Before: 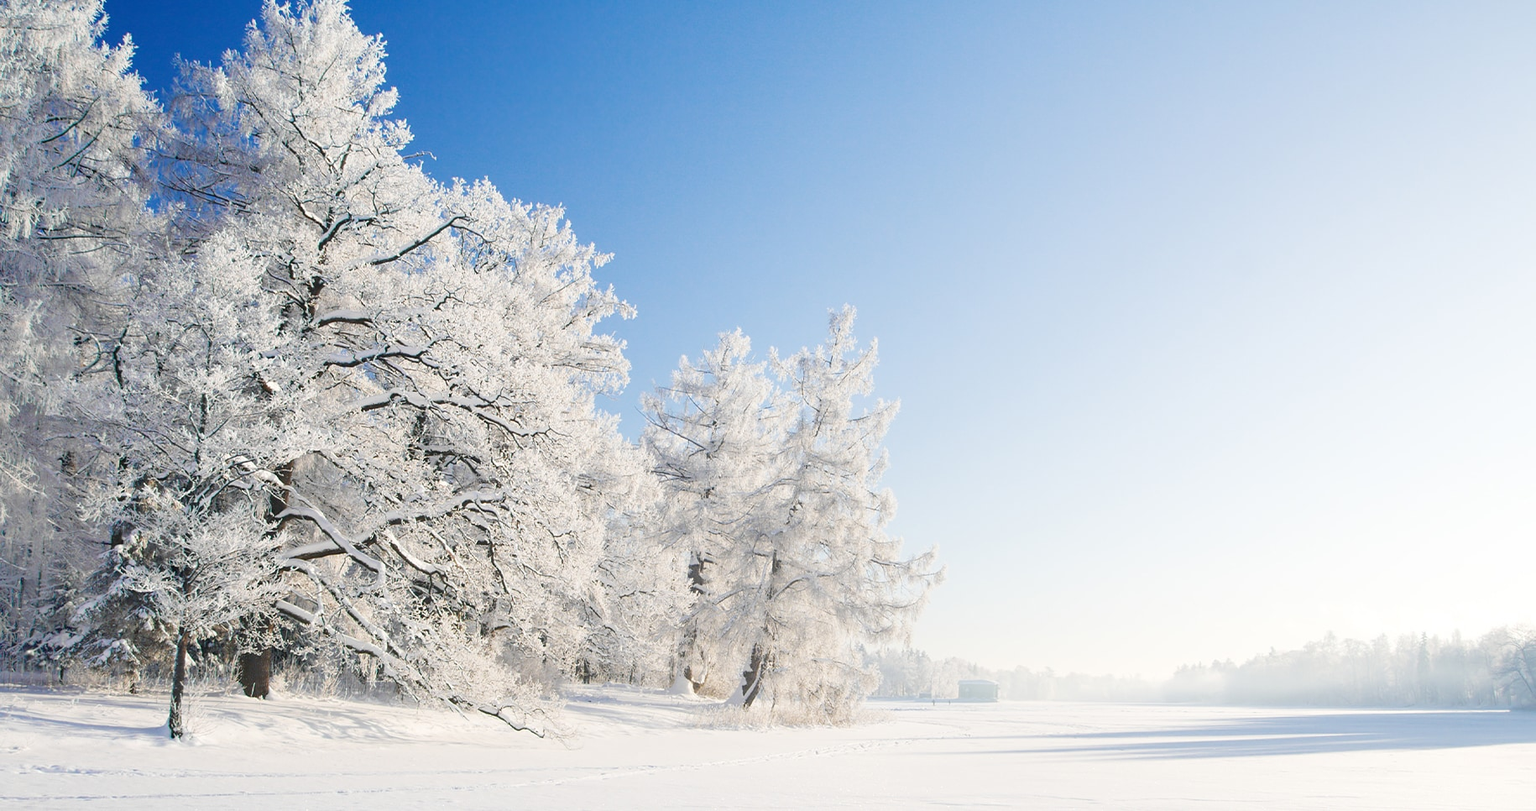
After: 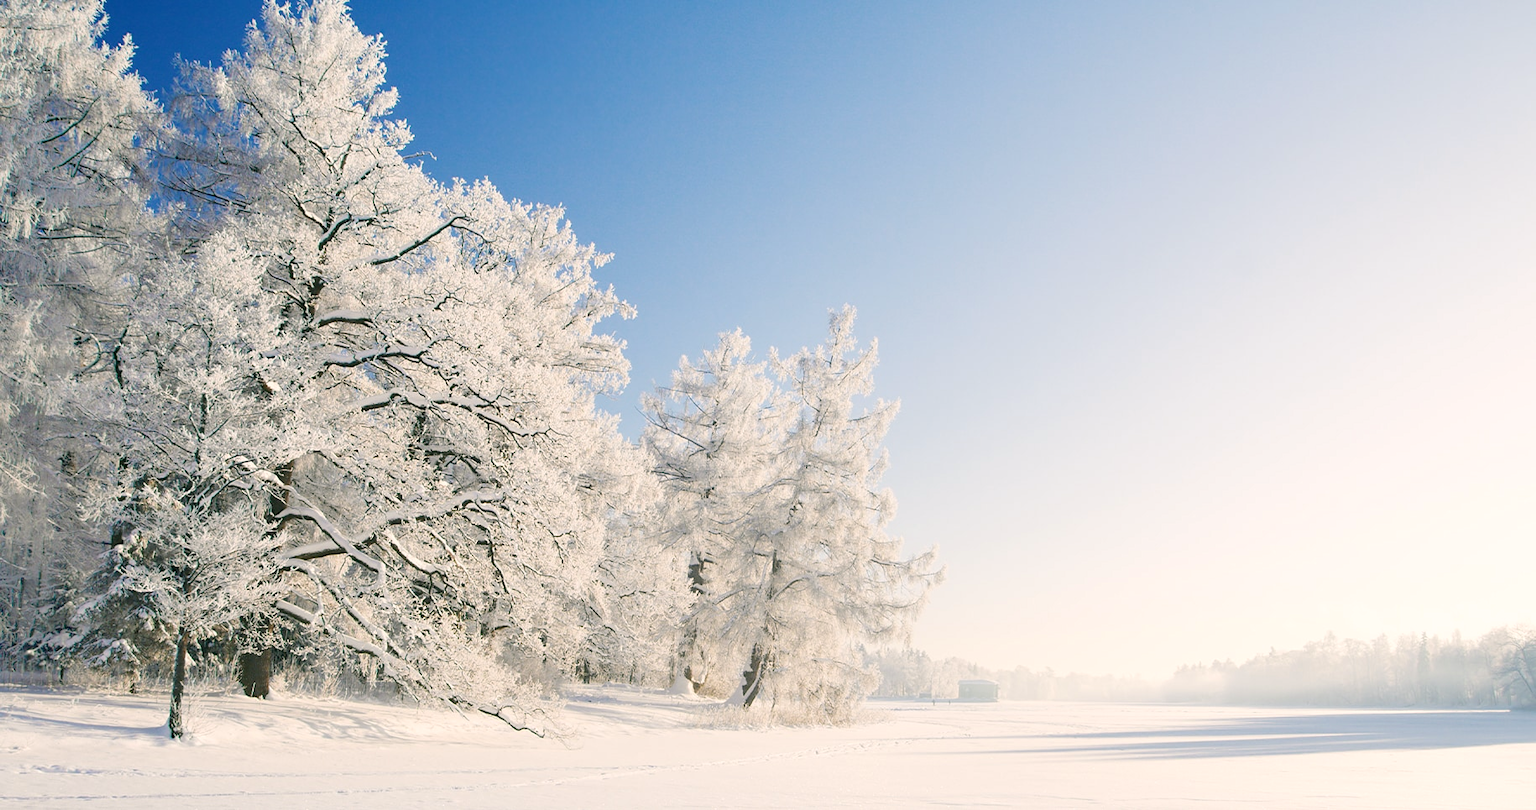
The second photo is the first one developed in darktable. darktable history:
exposure: compensate highlight preservation false
color correction: highlights a* 4.02, highlights b* 4.98, shadows a* -7.55, shadows b* 4.98
